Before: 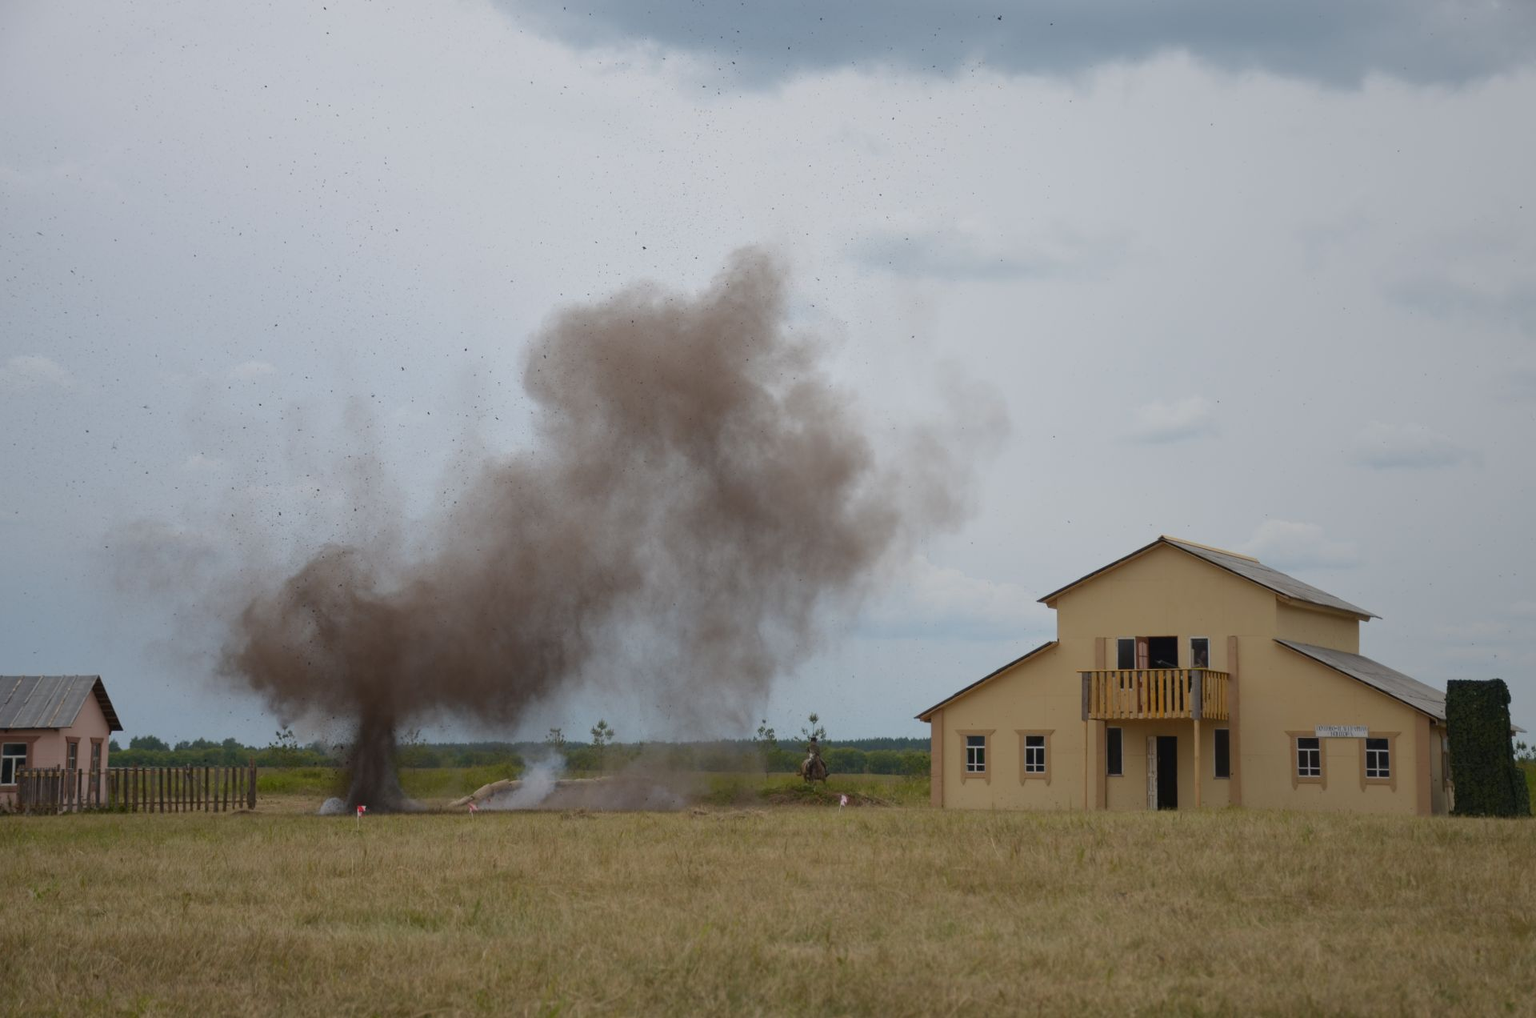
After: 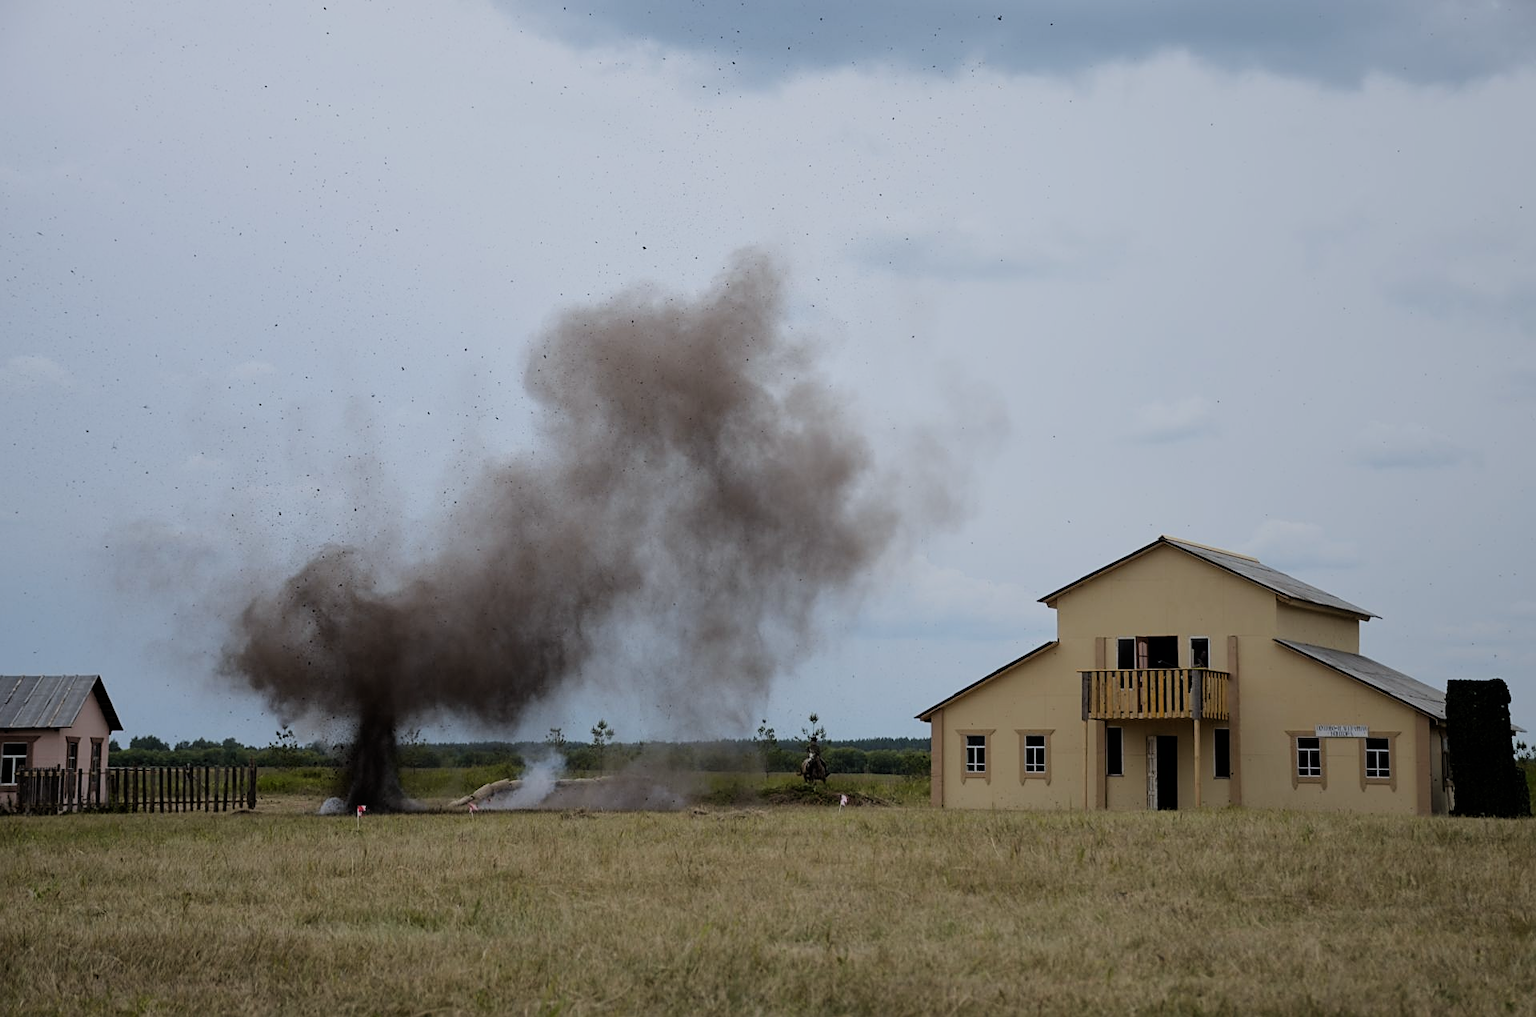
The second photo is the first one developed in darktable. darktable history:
white balance: red 0.967, blue 1.049
filmic rgb: black relative exposure -5 EV, hardness 2.88, contrast 1.3
sharpen: on, module defaults
